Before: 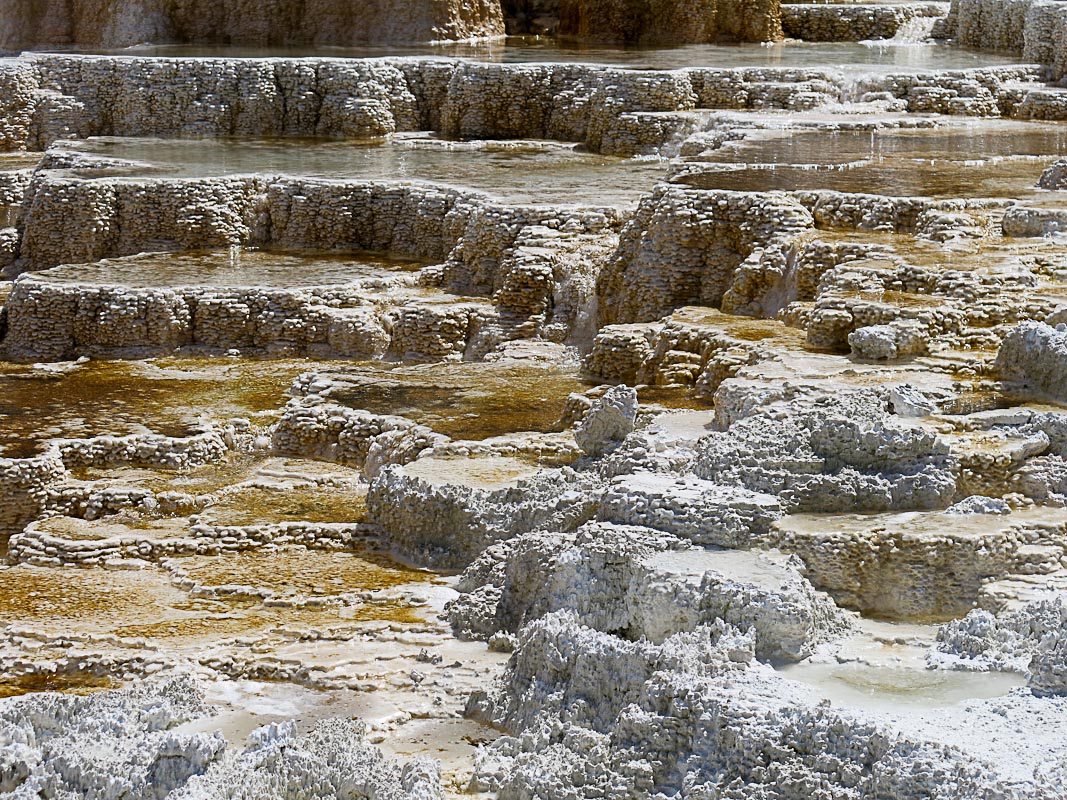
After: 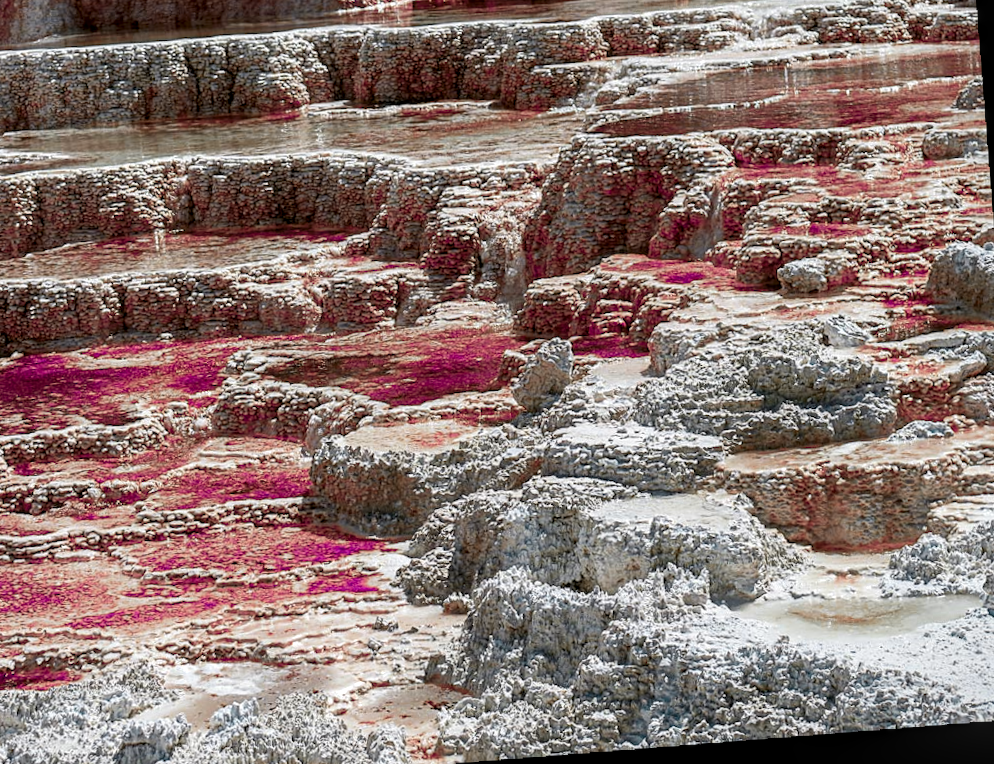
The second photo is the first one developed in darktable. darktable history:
crop and rotate: angle 1.96°, left 5.673%, top 5.673%
color zones: curves: ch0 [(0.826, 0.353)]; ch1 [(0.242, 0.647) (0.889, 0.342)]; ch2 [(0.246, 0.089) (0.969, 0.068)]
local contrast: highlights 61%, detail 143%, midtone range 0.428
rotate and perspective: rotation -2.56°, automatic cropping off
